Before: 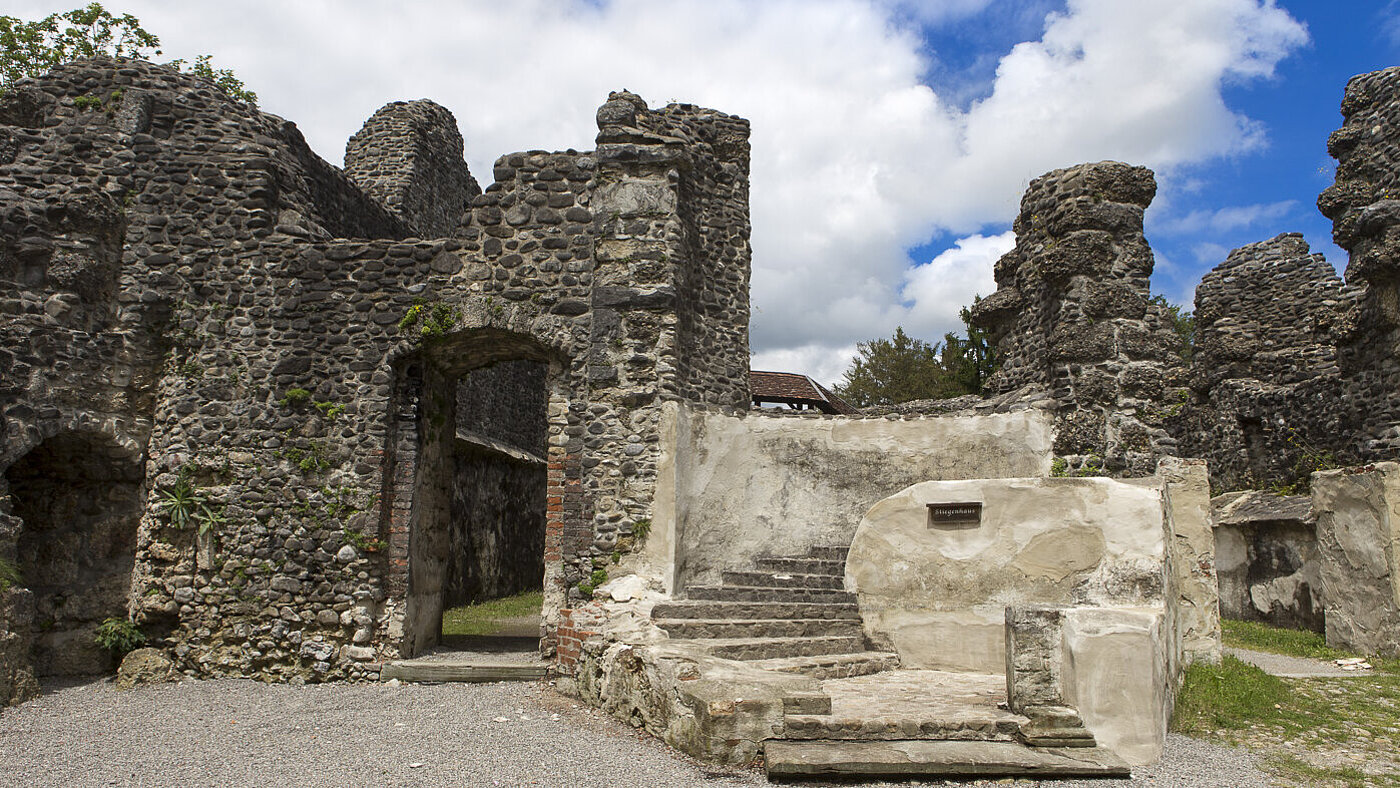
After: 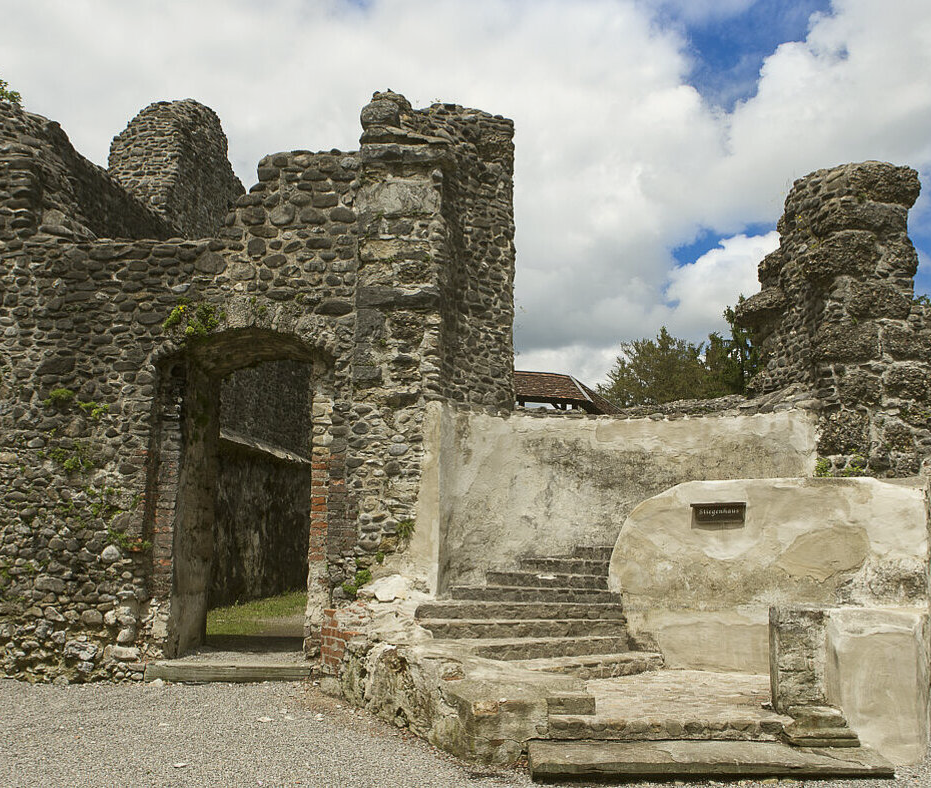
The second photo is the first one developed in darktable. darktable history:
crop: left 16.899%, right 16.556%
color balance: mode lift, gamma, gain (sRGB), lift [1.04, 1, 1, 0.97], gamma [1.01, 1, 1, 0.97], gain [0.96, 1, 1, 0.97]
